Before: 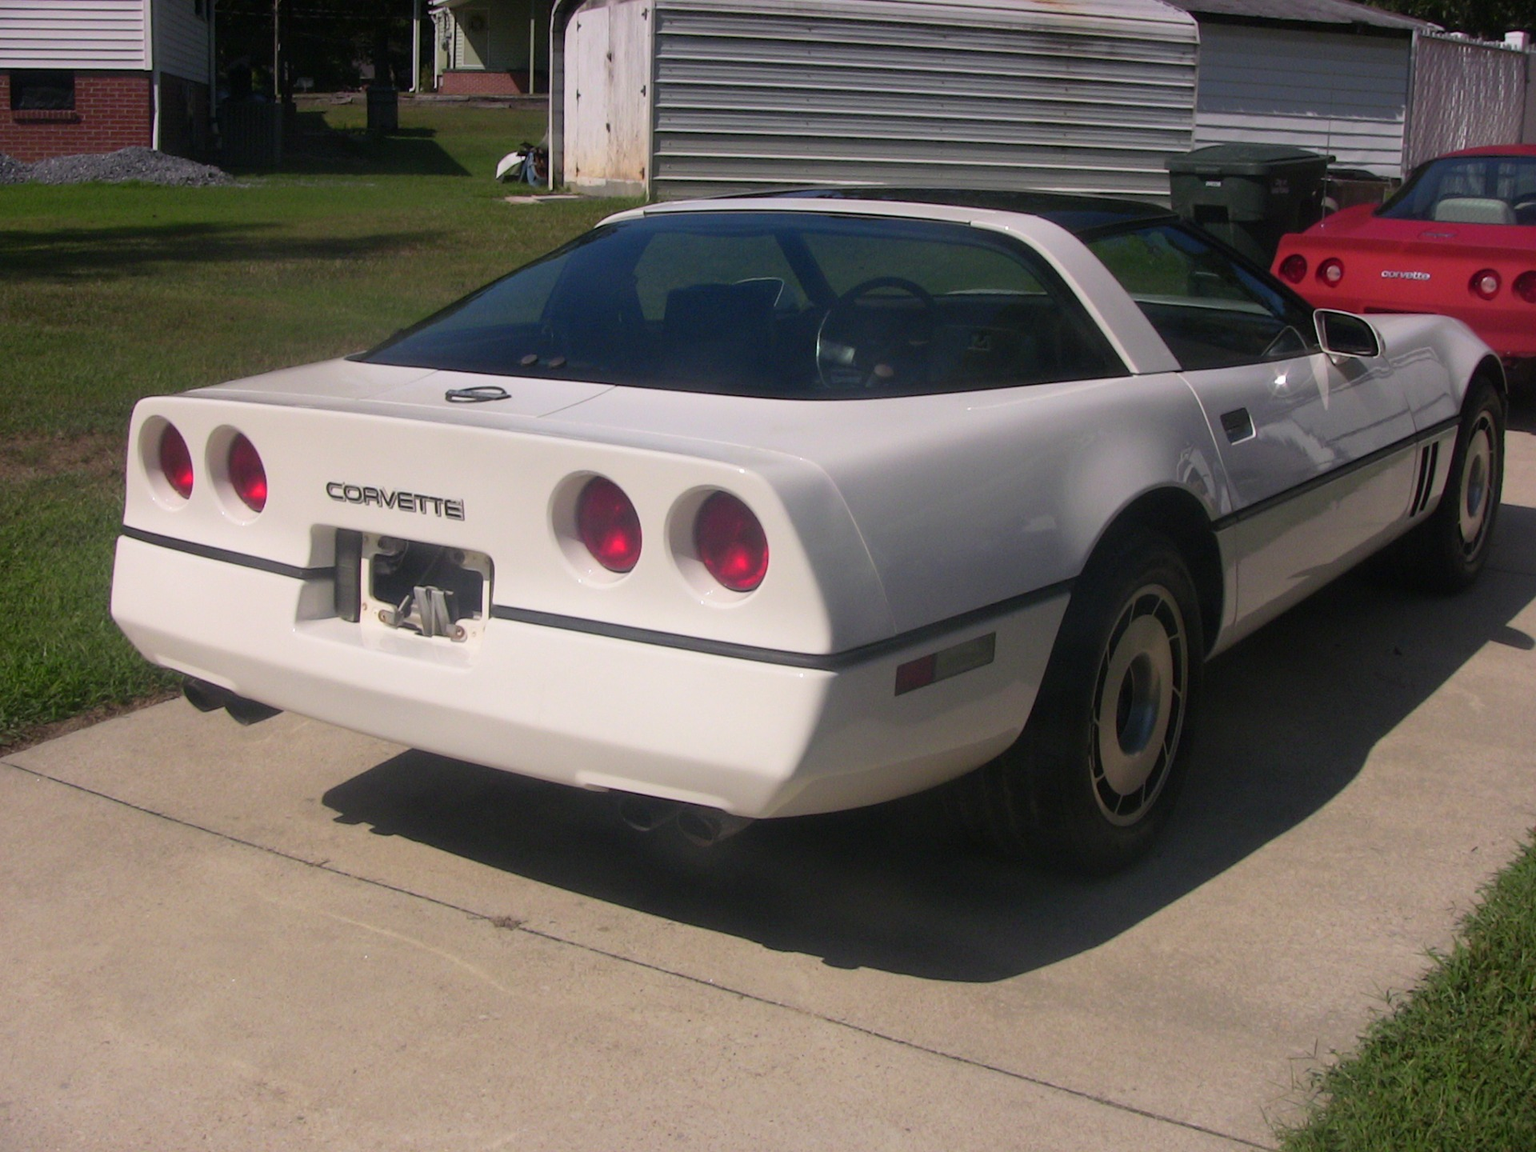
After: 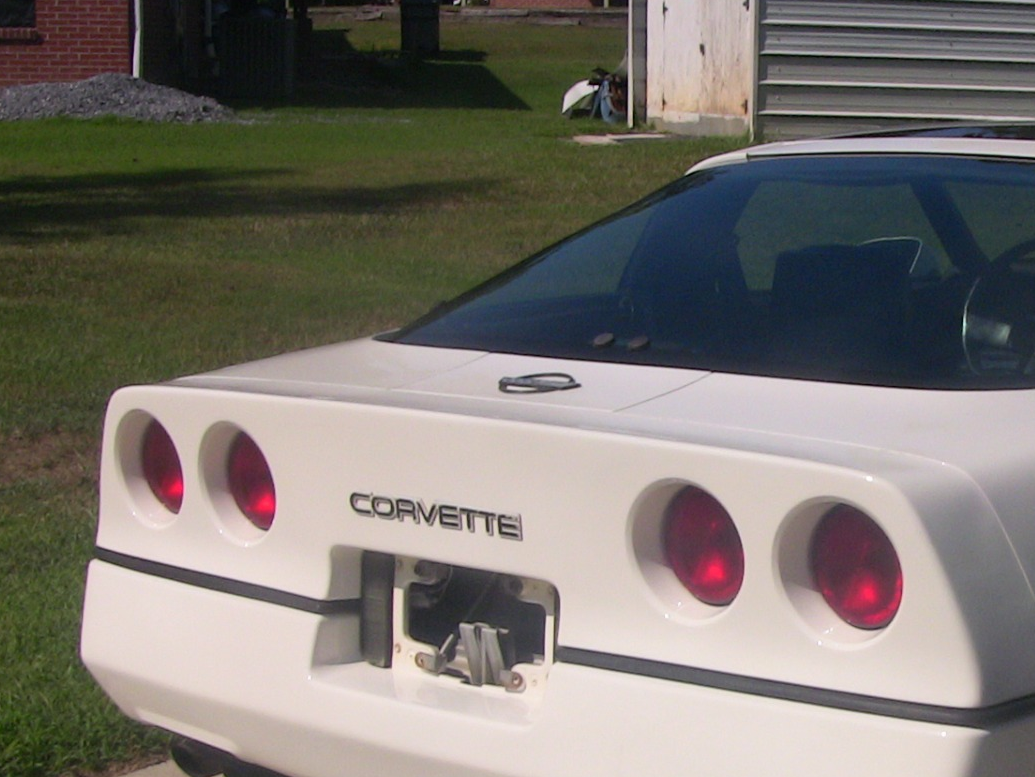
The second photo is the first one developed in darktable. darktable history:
crop and rotate: left 3.036%, top 7.653%, right 43.03%, bottom 38.338%
